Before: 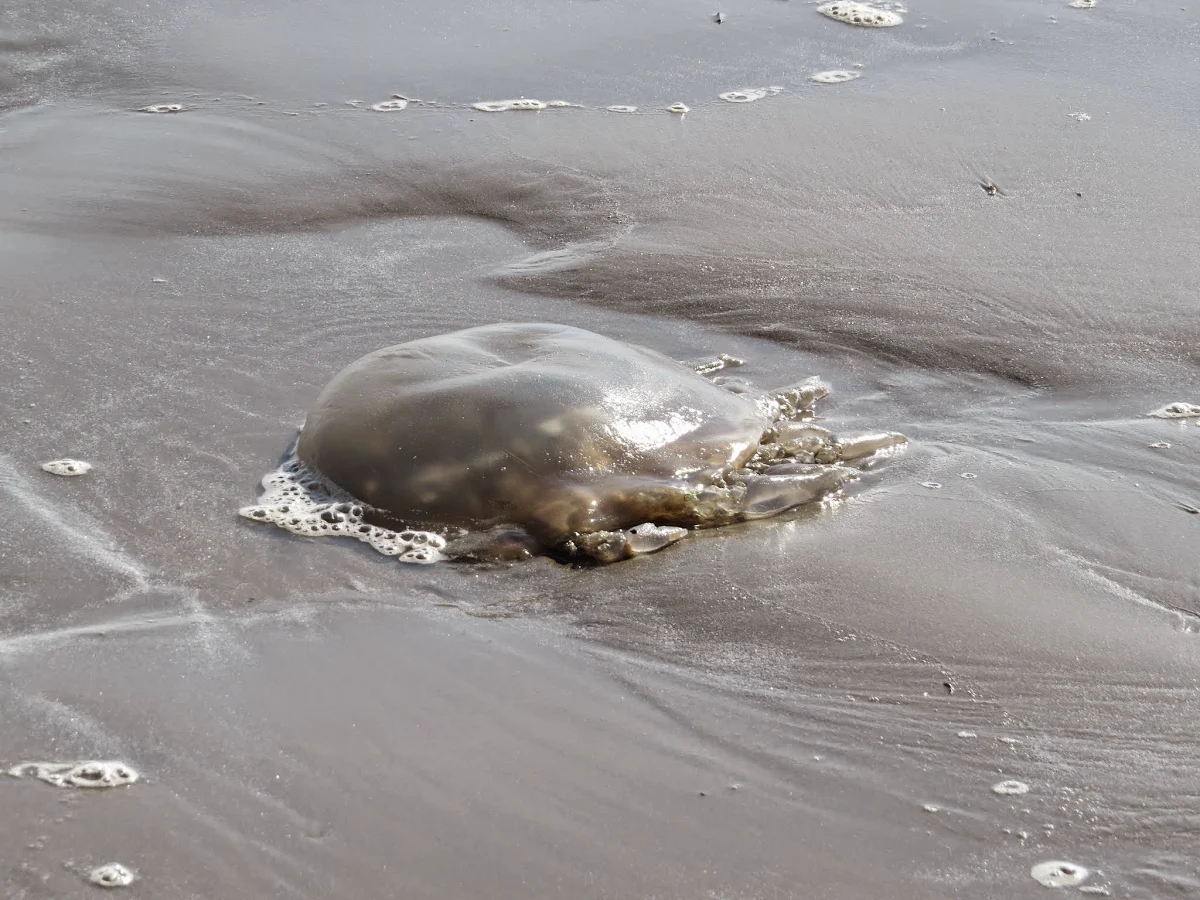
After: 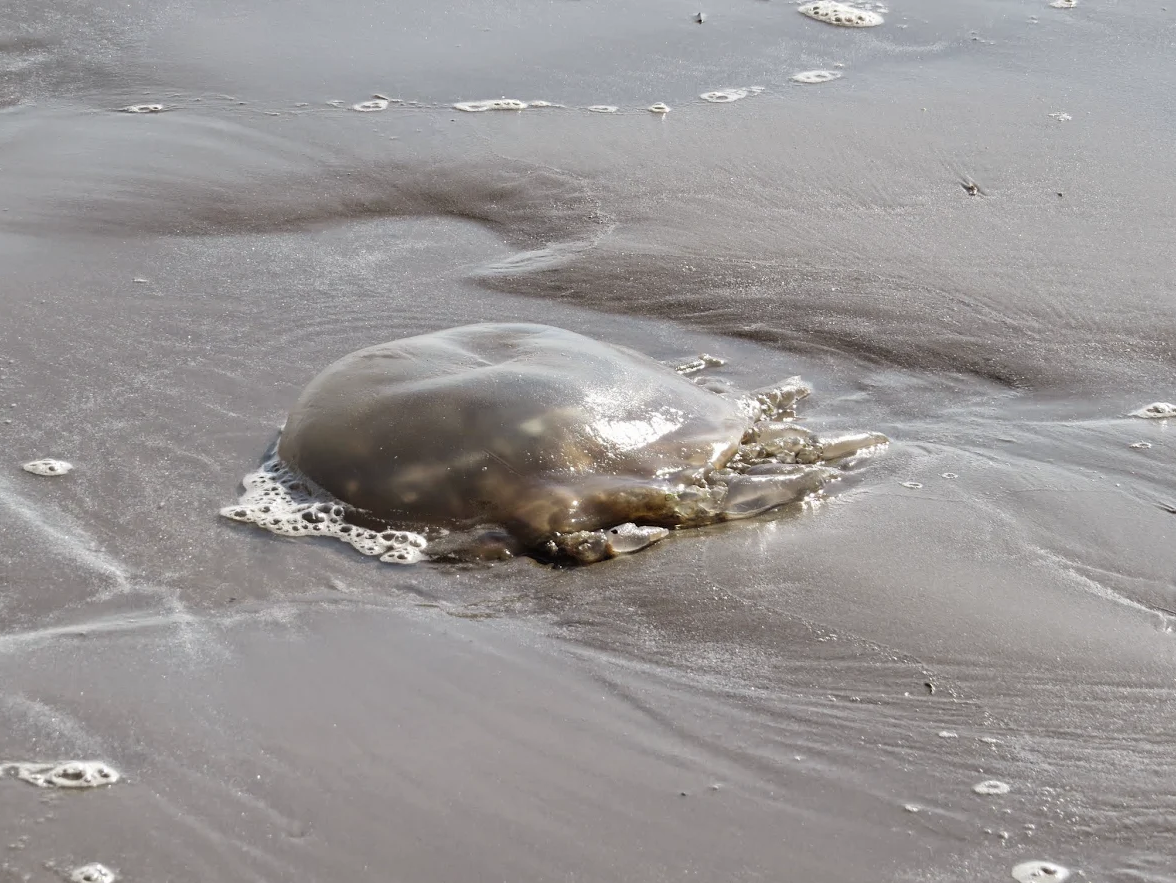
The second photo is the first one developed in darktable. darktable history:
crop: left 1.64%, right 0.277%, bottom 1.842%
